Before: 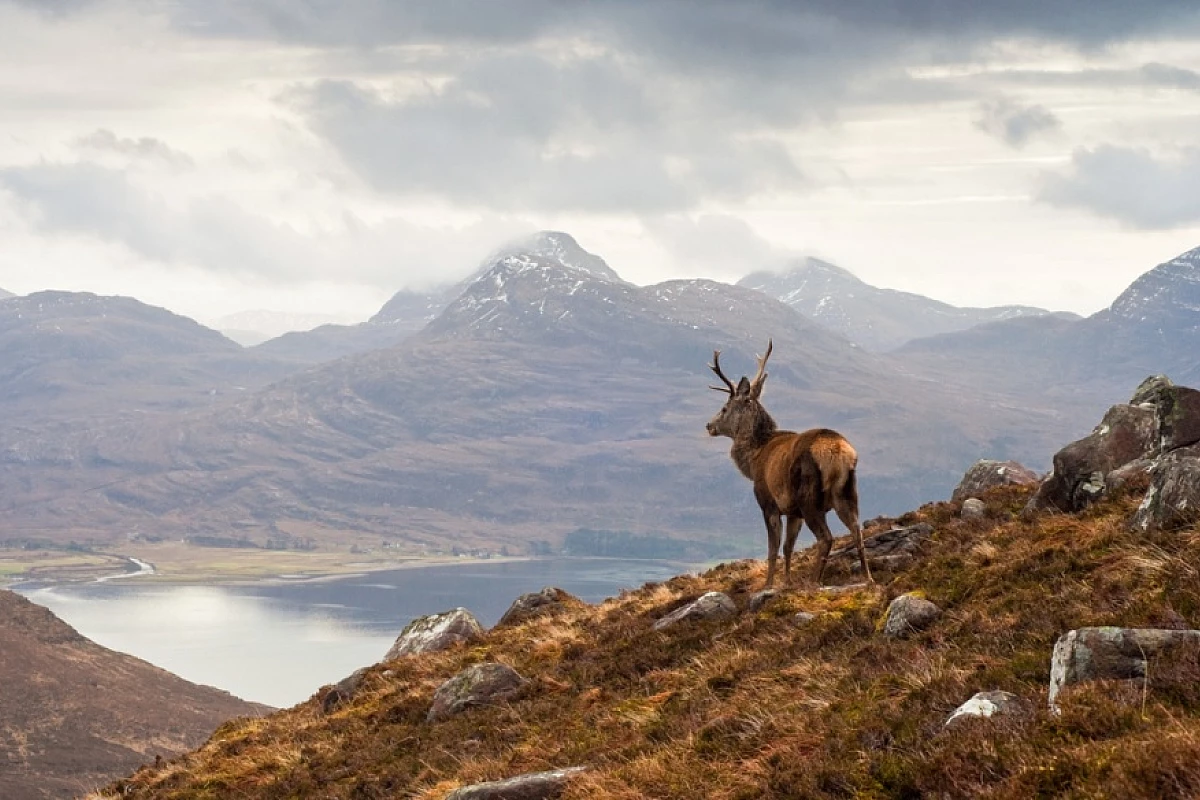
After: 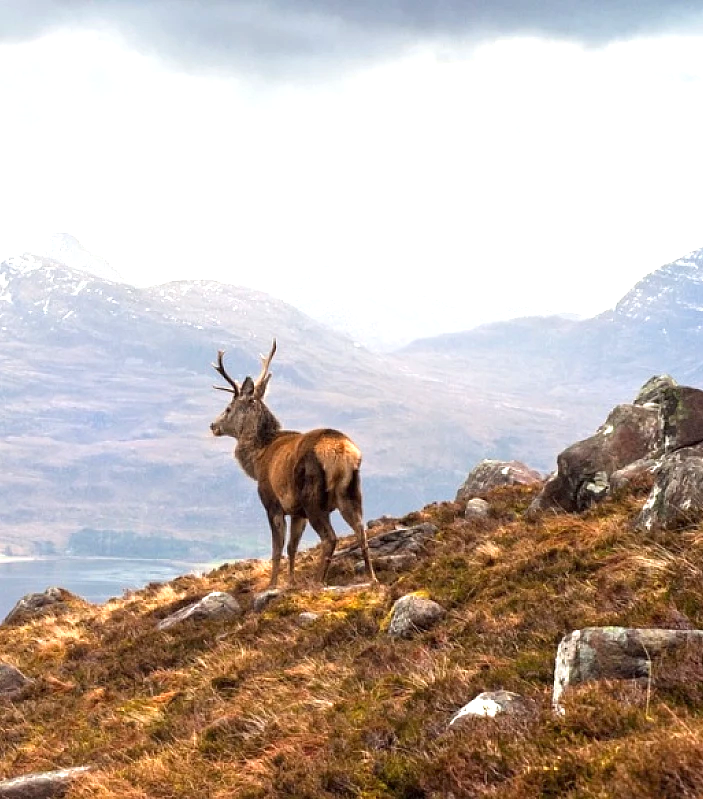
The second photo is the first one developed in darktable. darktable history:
crop: left 41.402%
exposure: exposure 1 EV, compensate highlight preservation false
